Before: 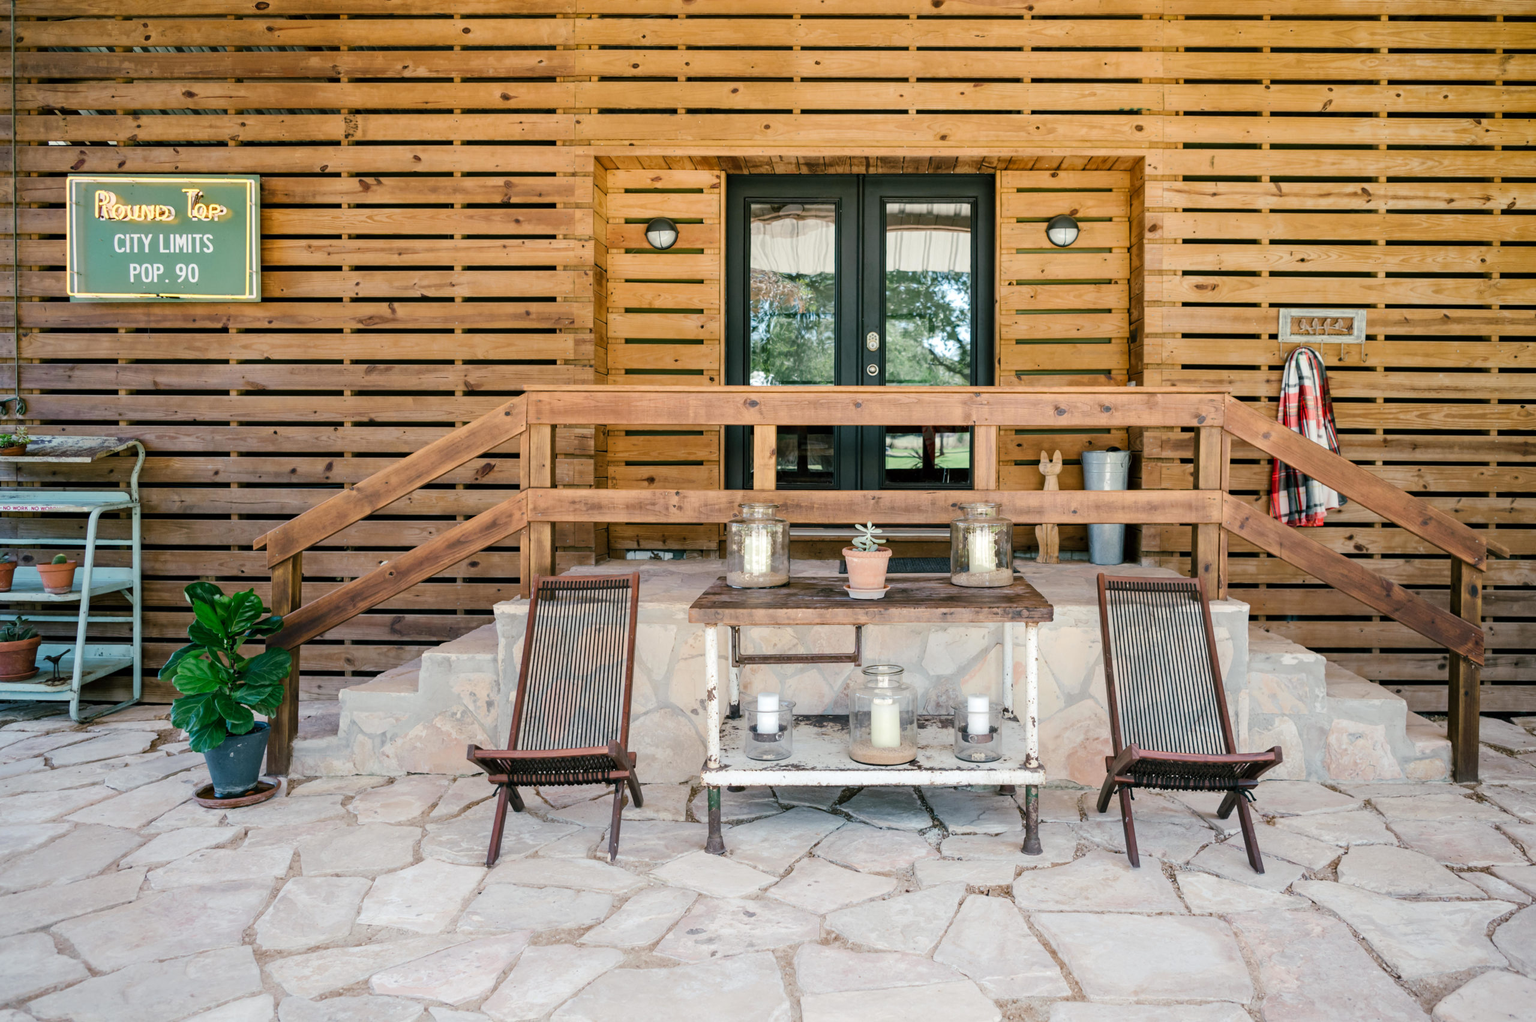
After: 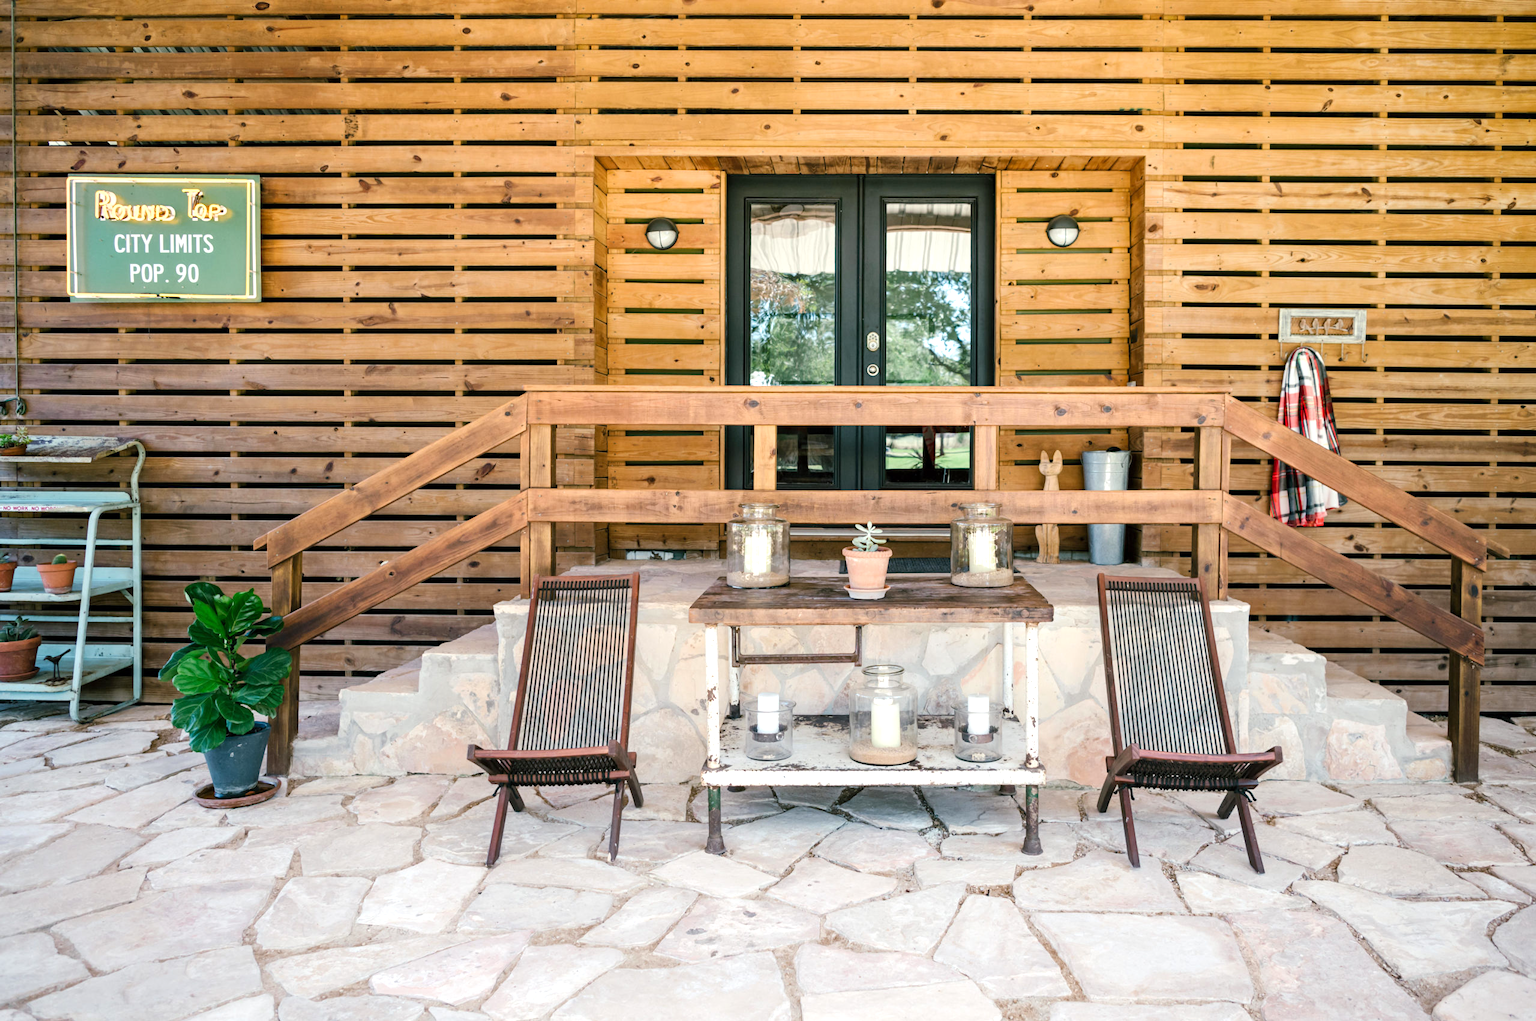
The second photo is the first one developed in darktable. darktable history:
exposure: exposure 0.425 EV, compensate exposure bias true, compensate highlight preservation false
